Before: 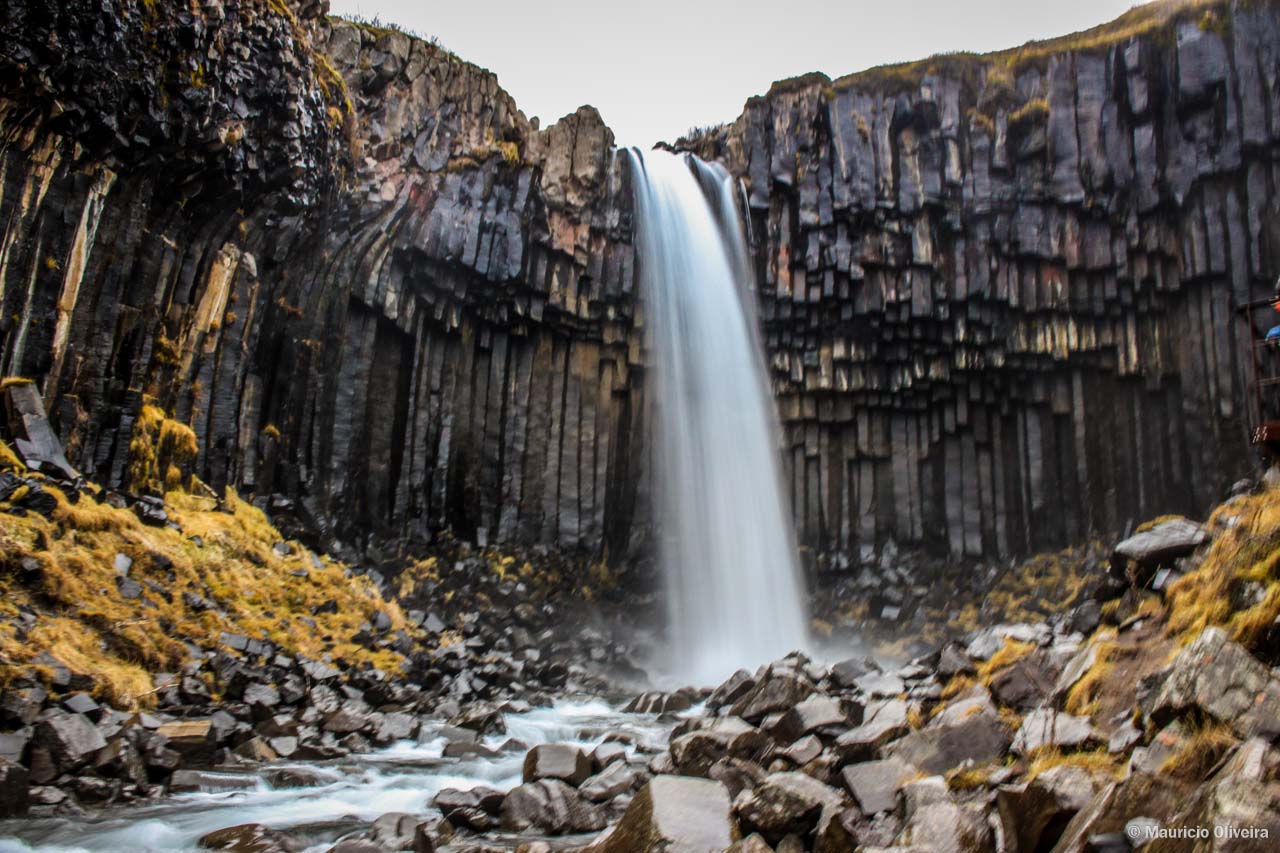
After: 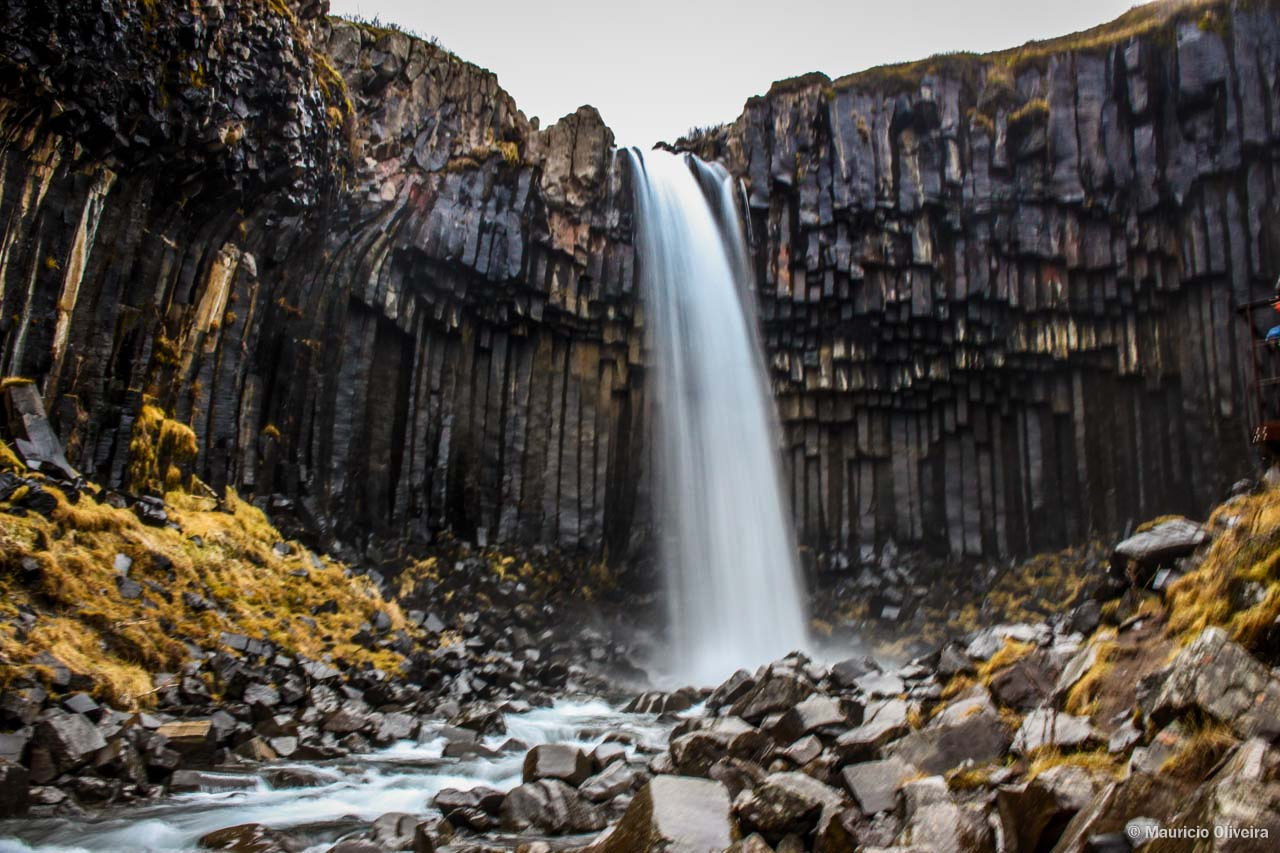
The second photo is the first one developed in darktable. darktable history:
tone curve: curves: ch0 [(0, 0) (0.003, 0.002) (0.011, 0.009) (0.025, 0.022) (0.044, 0.041) (0.069, 0.059) (0.1, 0.082) (0.136, 0.106) (0.177, 0.138) (0.224, 0.179) (0.277, 0.226) (0.335, 0.28) (0.399, 0.342) (0.468, 0.413) (0.543, 0.493) (0.623, 0.591) (0.709, 0.699) (0.801, 0.804) (0.898, 0.899) (1, 1)], color space Lab, independent channels, preserve colors none
